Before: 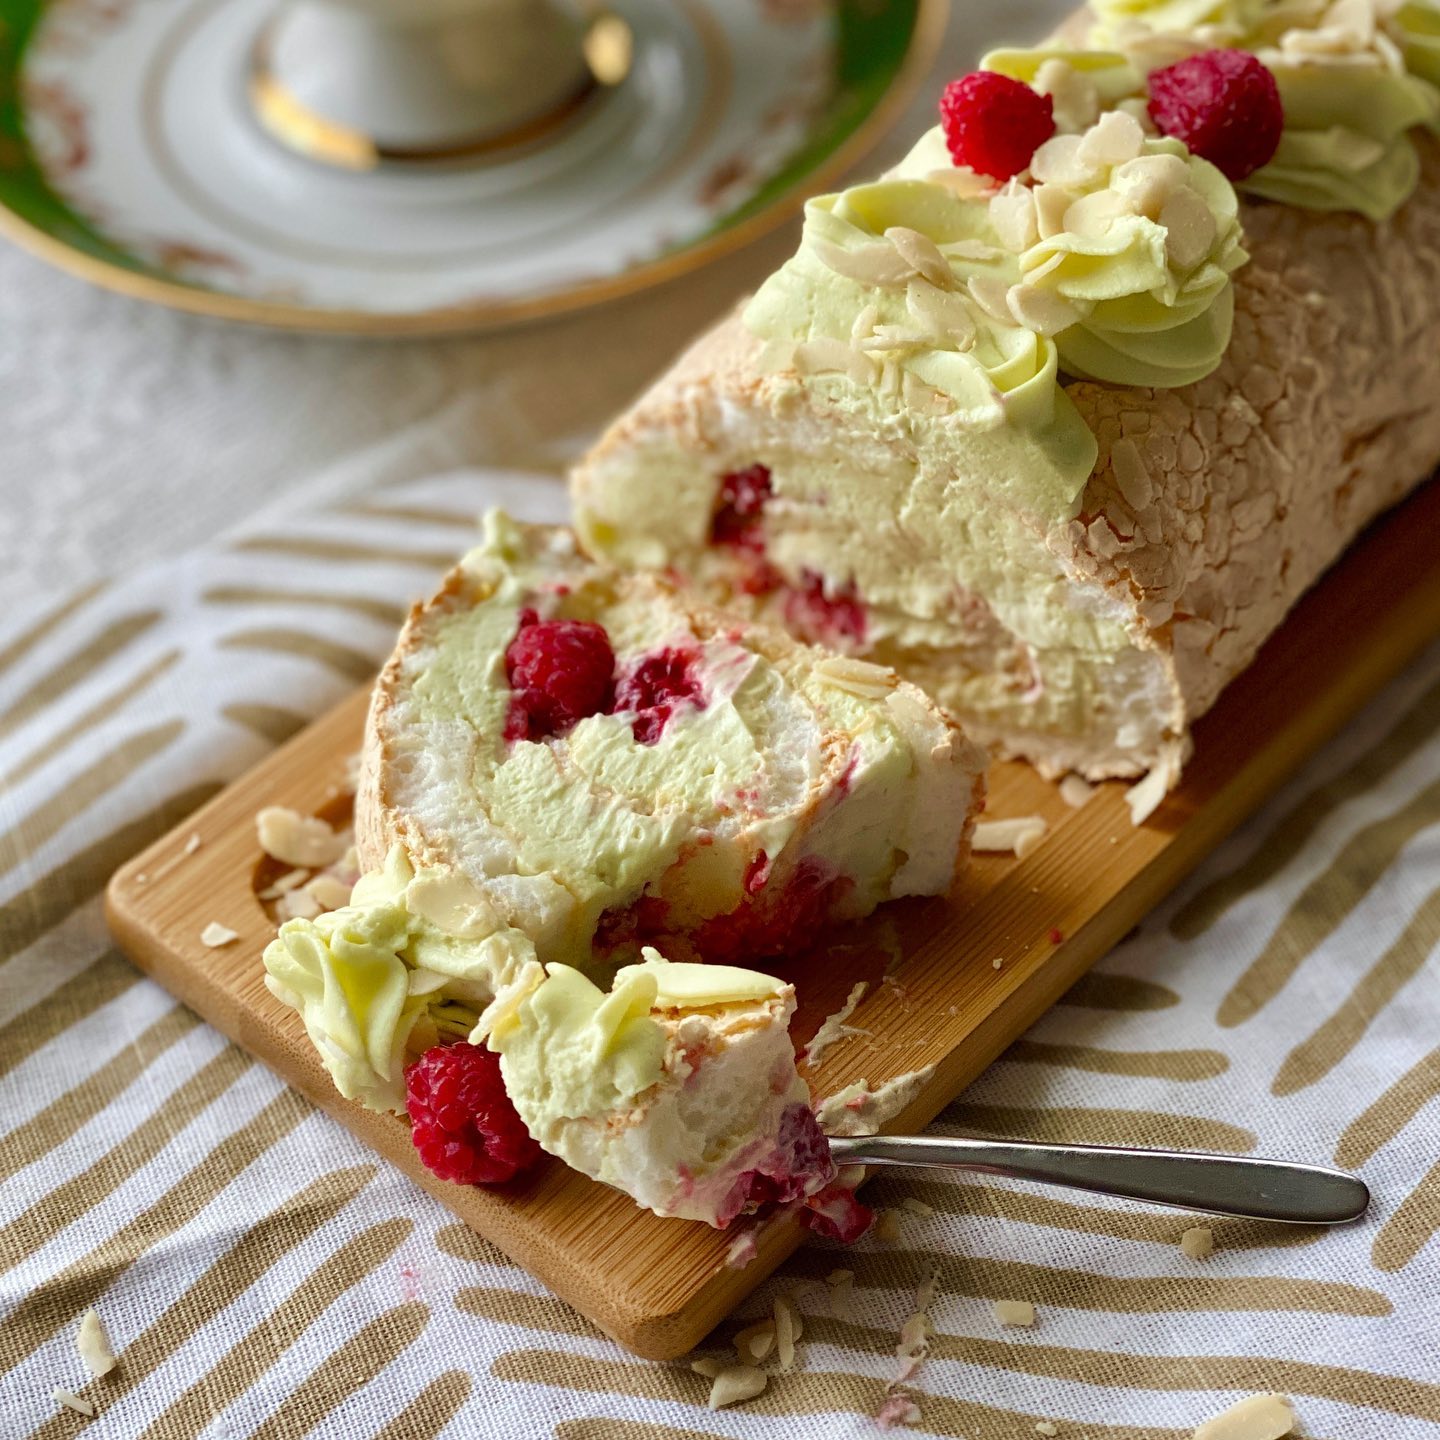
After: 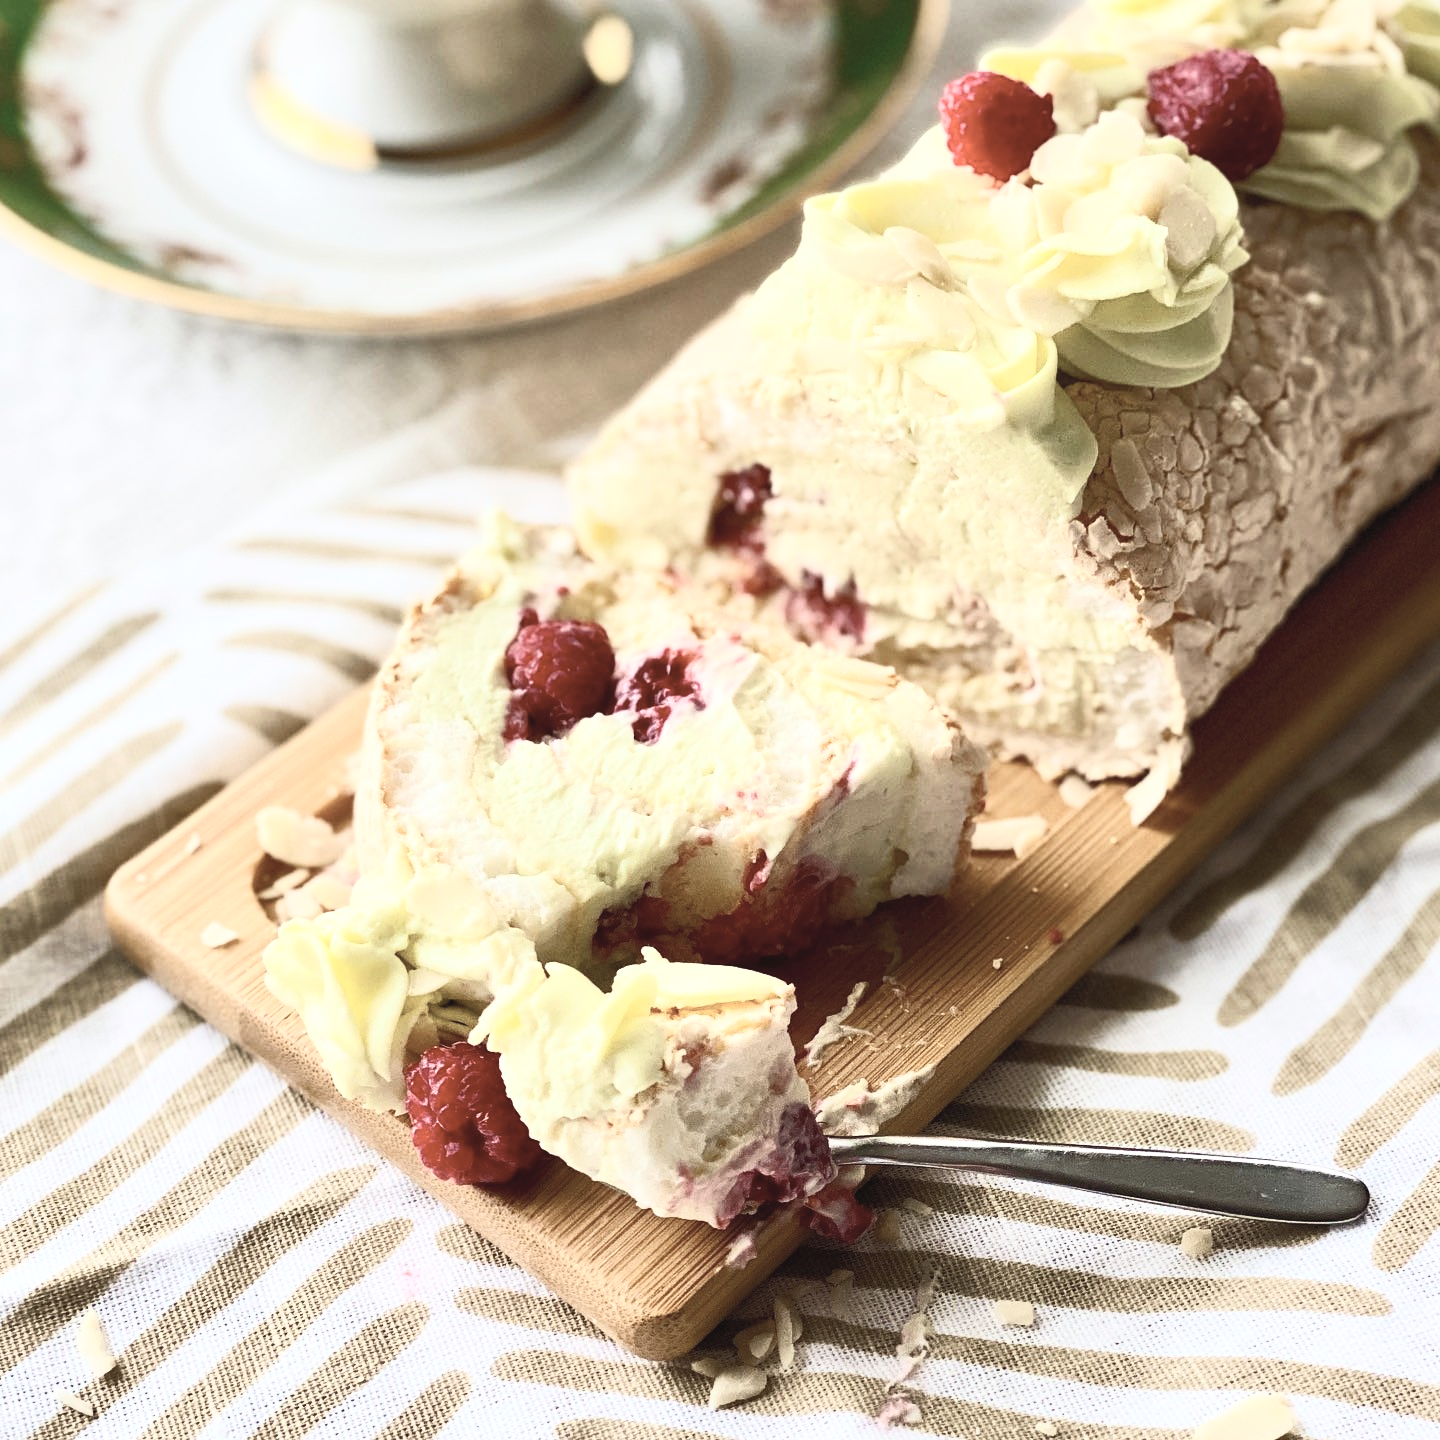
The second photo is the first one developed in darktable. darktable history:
exposure: exposure 0.131 EV, compensate highlight preservation false
contrast brightness saturation: contrast 0.57, brightness 0.57, saturation -0.34
